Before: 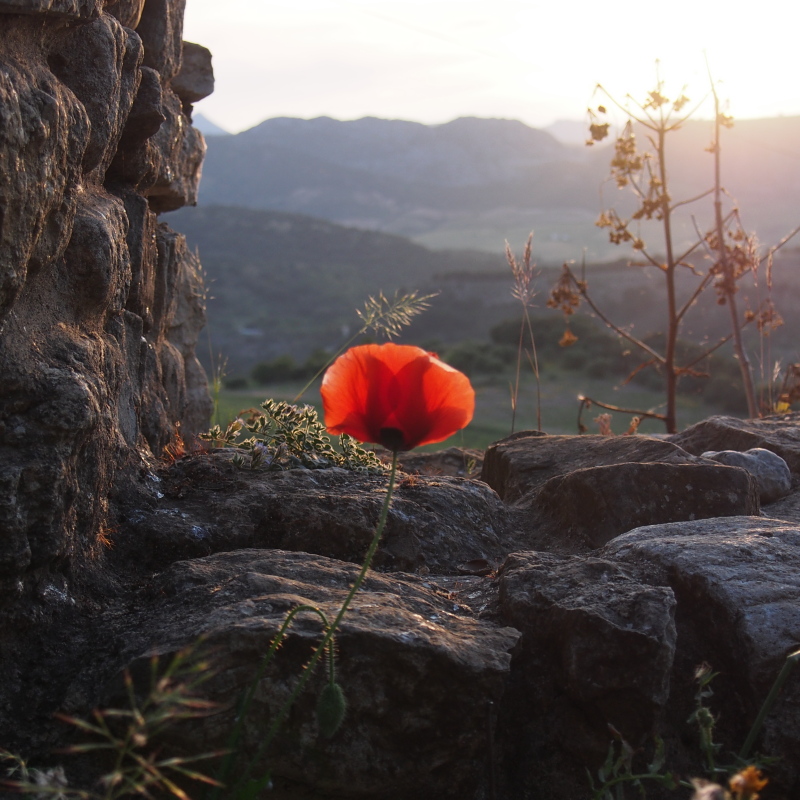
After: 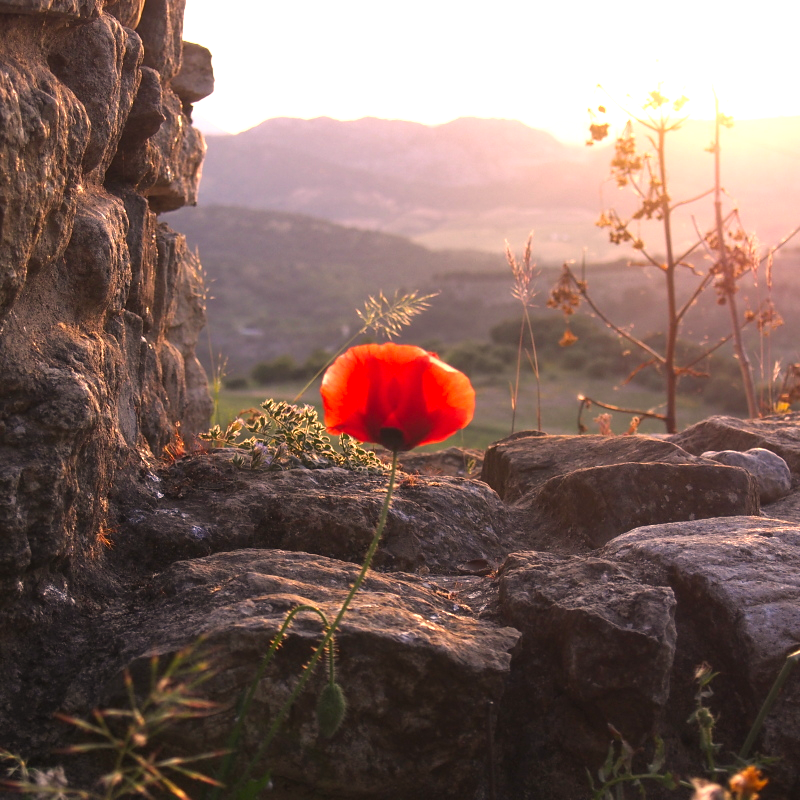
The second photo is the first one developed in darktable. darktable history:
color correction: highlights a* 17.57, highlights b* 18.72
exposure: exposure 0.998 EV, compensate exposure bias true, compensate highlight preservation false
